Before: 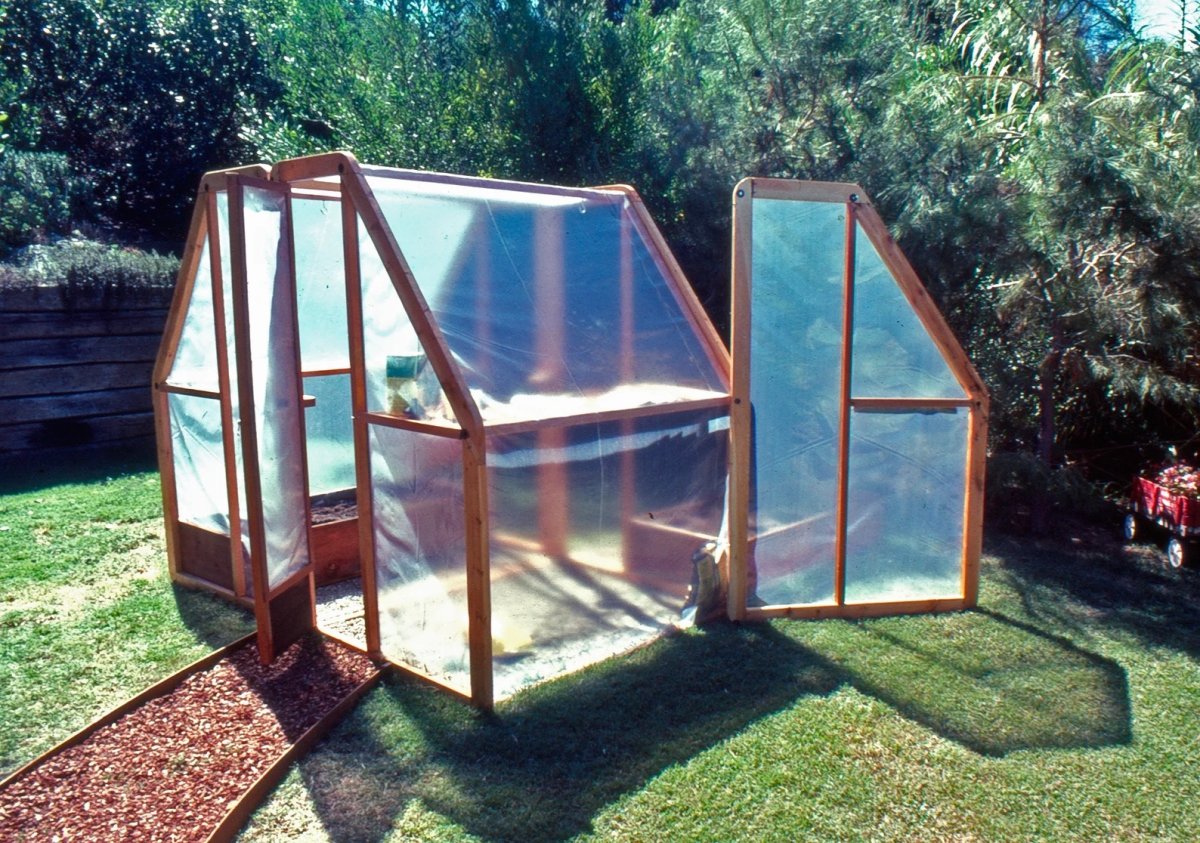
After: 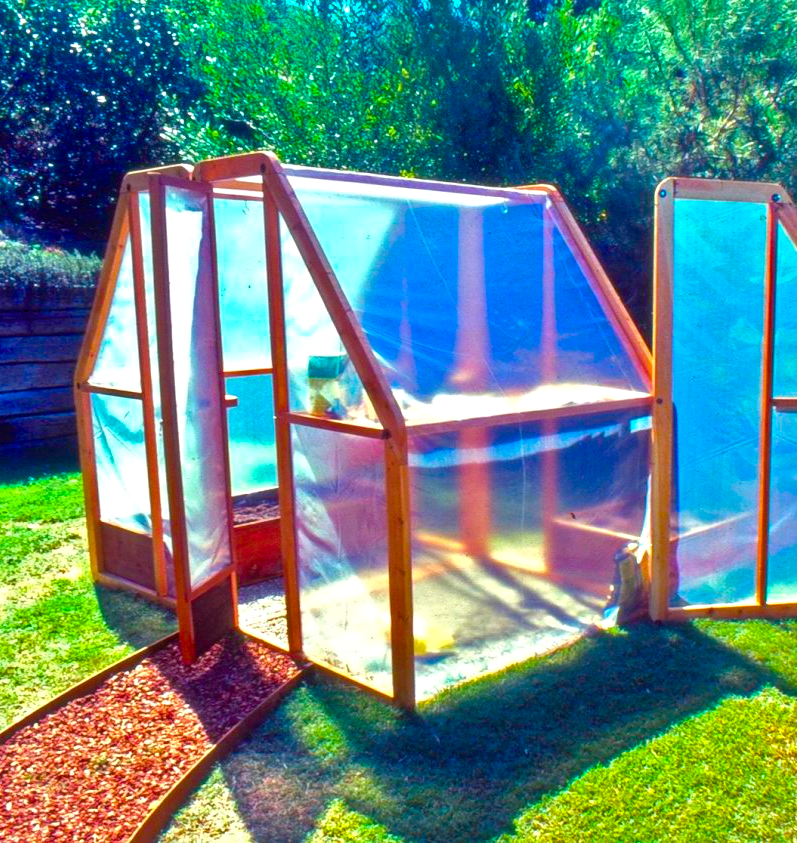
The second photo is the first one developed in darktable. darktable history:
tone equalizer: -8 EV 0.998 EV, -7 EV 1.01 EV, -6 EV 0.971 EV, -5 EV 0.969 EV, -4 EV 1.01 EV, -3 EV 0.728 EV, -2 EV 0.489 EV, -1 EV 0.276 EV
crop and rotate: left 6.501%, right 27.005%
color balance rgb: linear chroma grading › shadows 17.61%, linear chroma grading › highlights 61.514%, linear chroma grading › global chroma 49.353%, perceptual saturation grading › global saturation -0.063%, global vibrance 20%
exposure: exposure 0.171 EV, compensate exposure bias true, compensate highlight preservation false
color calibration: illuminant same as pipeline (D50), adaptation XYZ, x 0.346, y 0.357, temperature 5007.86 K
tone curve: curves: ch0 [(0, 0) (0.161, 0.144) (0.501, 0.497) (1, 1)], color space Lab, independent channels, preserve colors none
